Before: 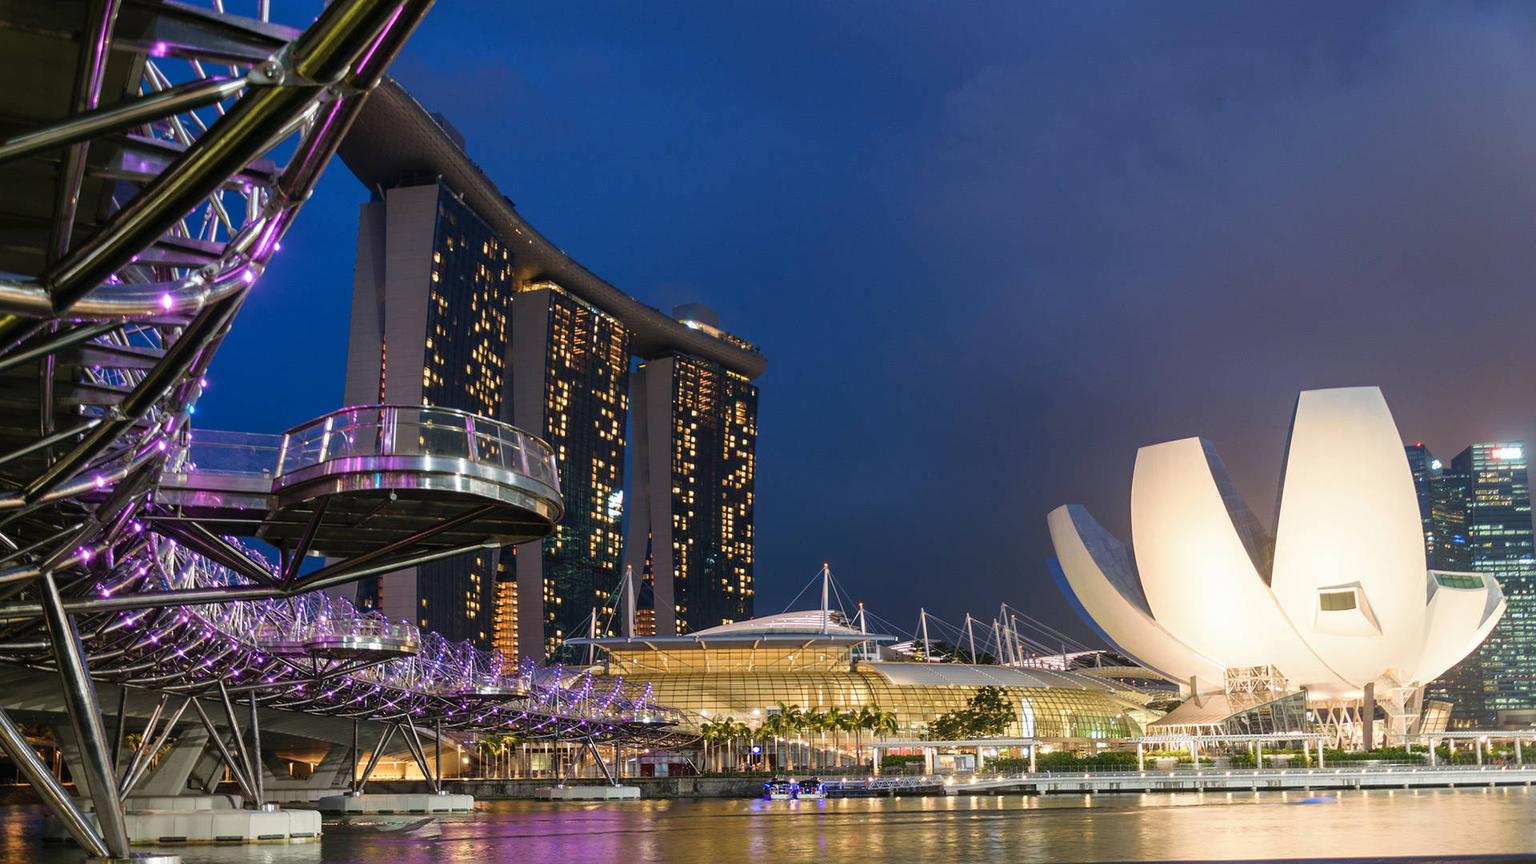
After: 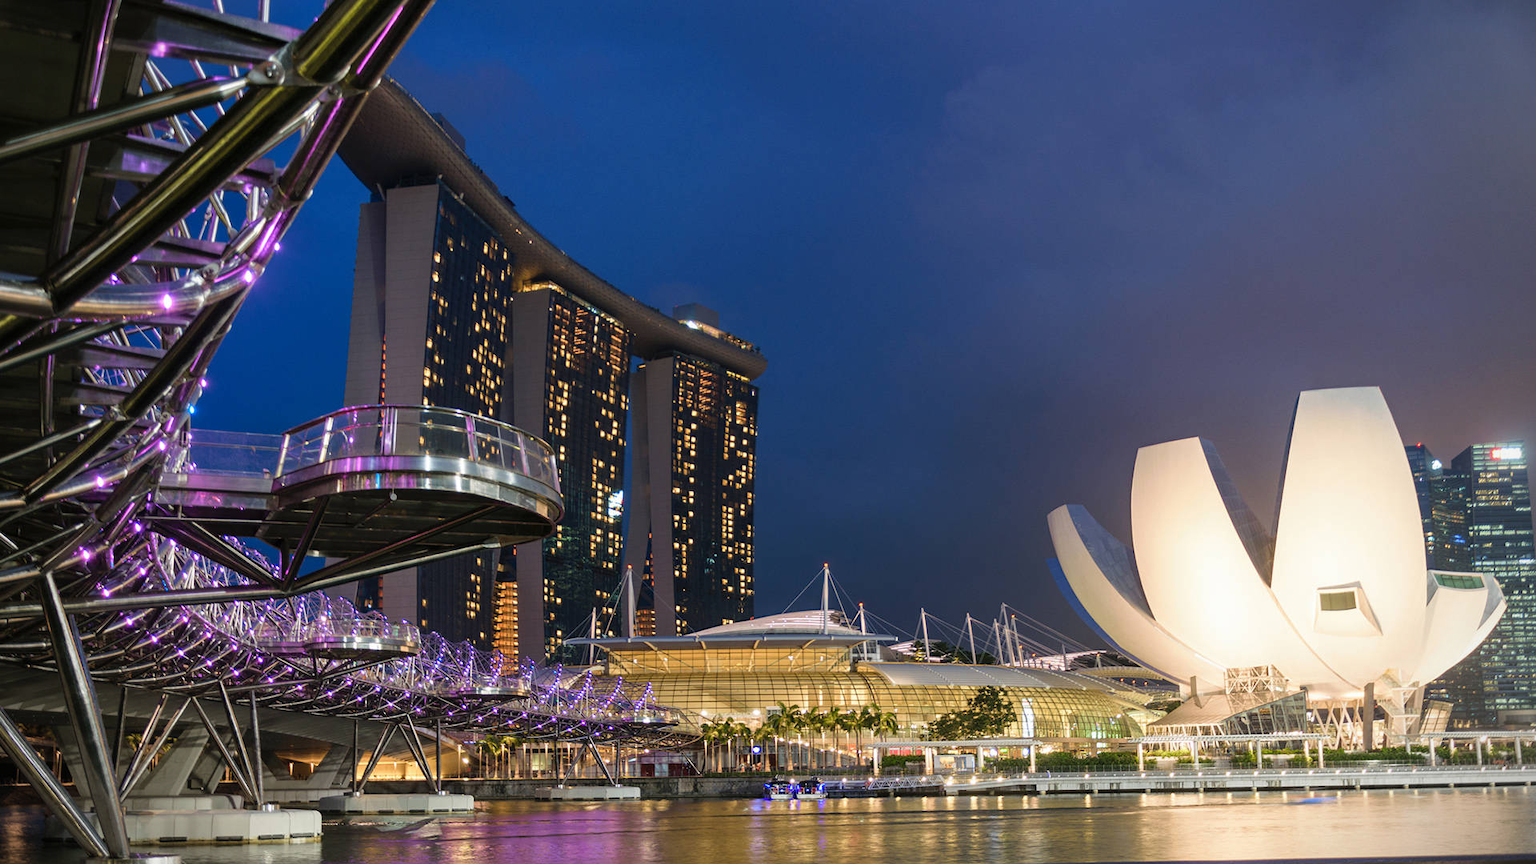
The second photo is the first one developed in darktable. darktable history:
vignetting: fall-off start 88.98%, fall-off radius 43.43%, width/height ratio 1.161, unbound false
